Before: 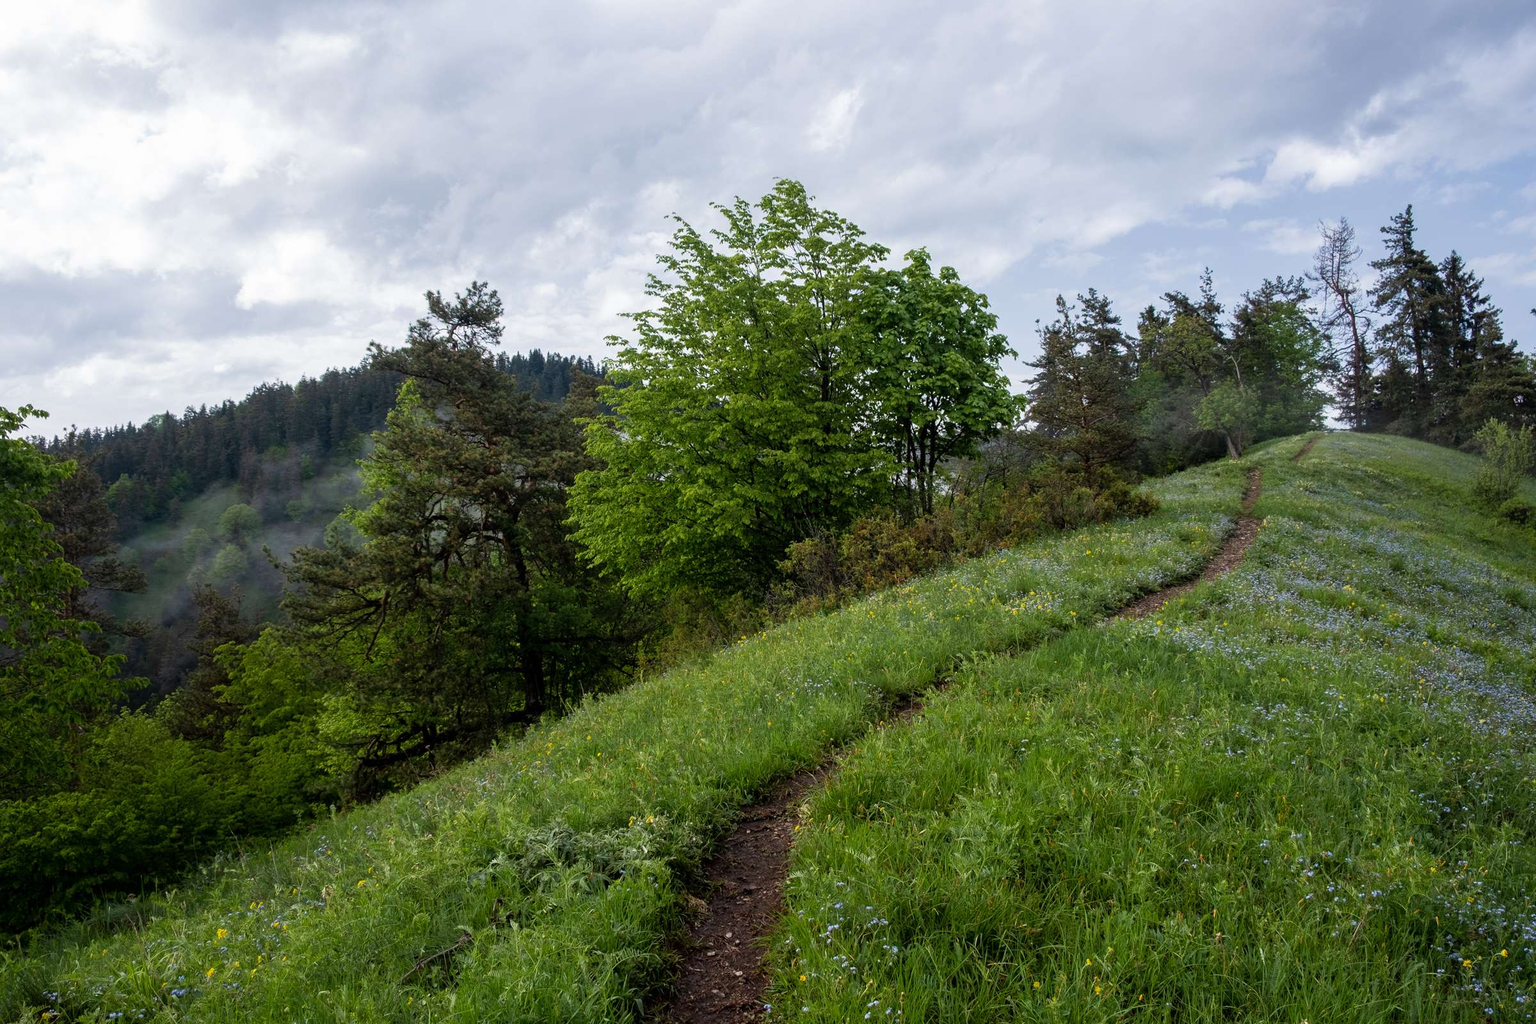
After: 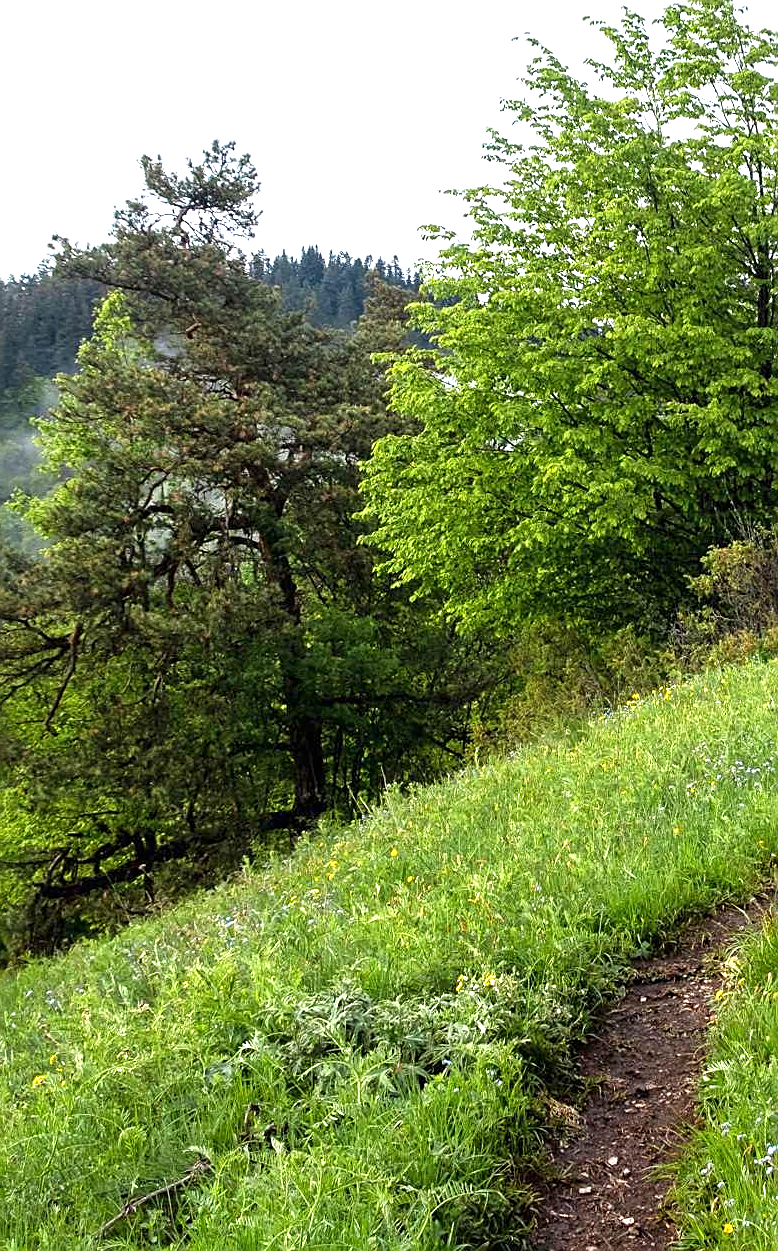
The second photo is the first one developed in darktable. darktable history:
exposure: black level correction 0, exposure 1.389 EV, compensate highlight preservation false
crop and rotate: left 21.943%, top 18.755%, right 45.625%, bottom 2.995%
sharpen: on, module defaults
